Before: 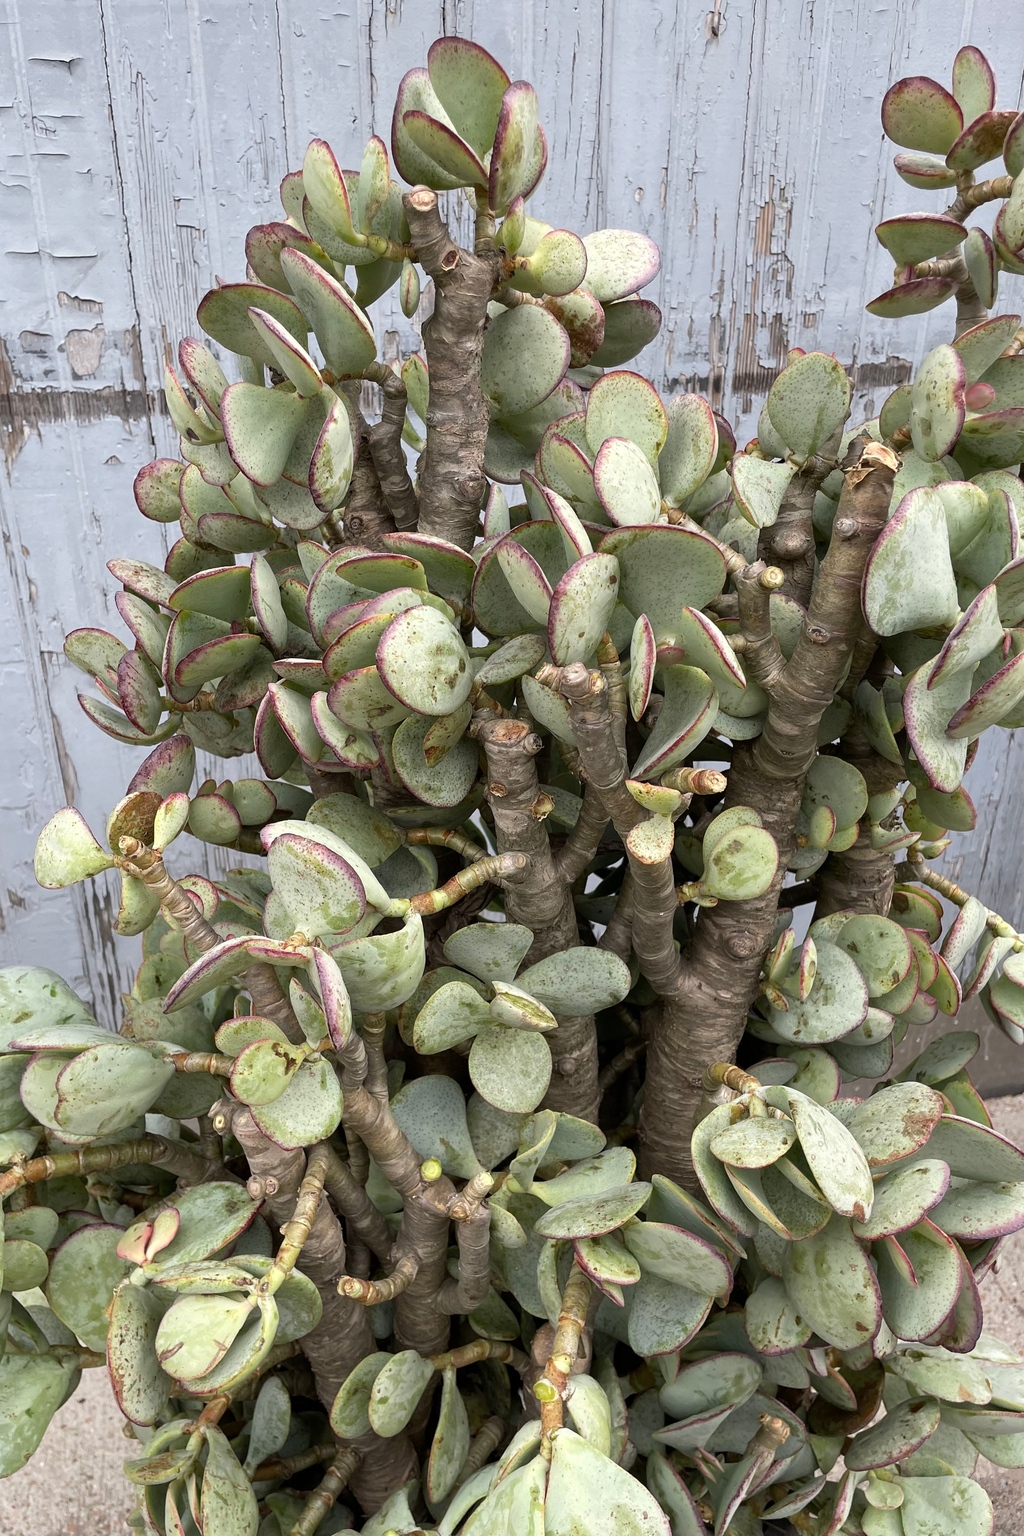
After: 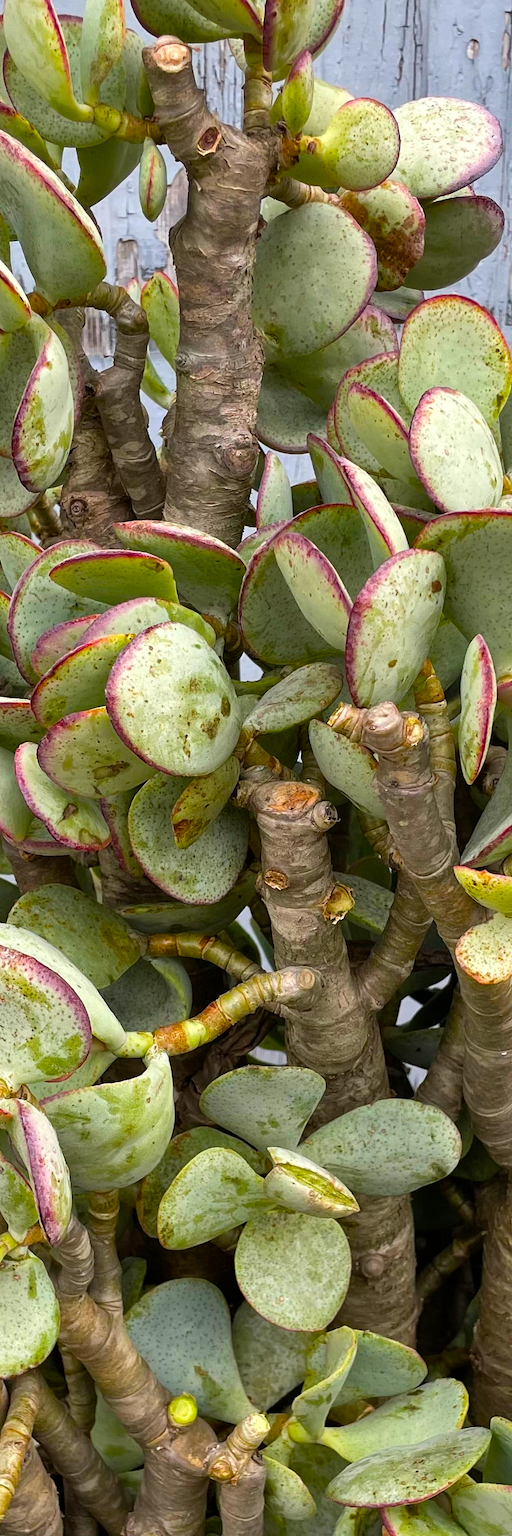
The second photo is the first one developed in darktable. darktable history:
exposure: exposure 0.021 EV, compensate highlight preservation false
color balance rgb: shadows lift › hue 87.94°, shadows fall-off 299.101%, white fulcrum 1.98 EV, highlights fall-off 299.284%, linear chroma grading › global chroma 9.077%, perceptual saturation grading › global saturation 20%, perceptual saturation grading › highlights -24.915%, perceptual saturation grading › shadows 25.24%, mask middle-gray fulcrum 99.659%, global vibrance 20%, contrast gray fulcrum 38.329%
crop and rotate: left 29.389%, top 10.398%, right 34.758%, bottom 17.966%
shadows and highlights: highlights color adjustment 49.59%, low approximation 0.01, soften with gaussian
